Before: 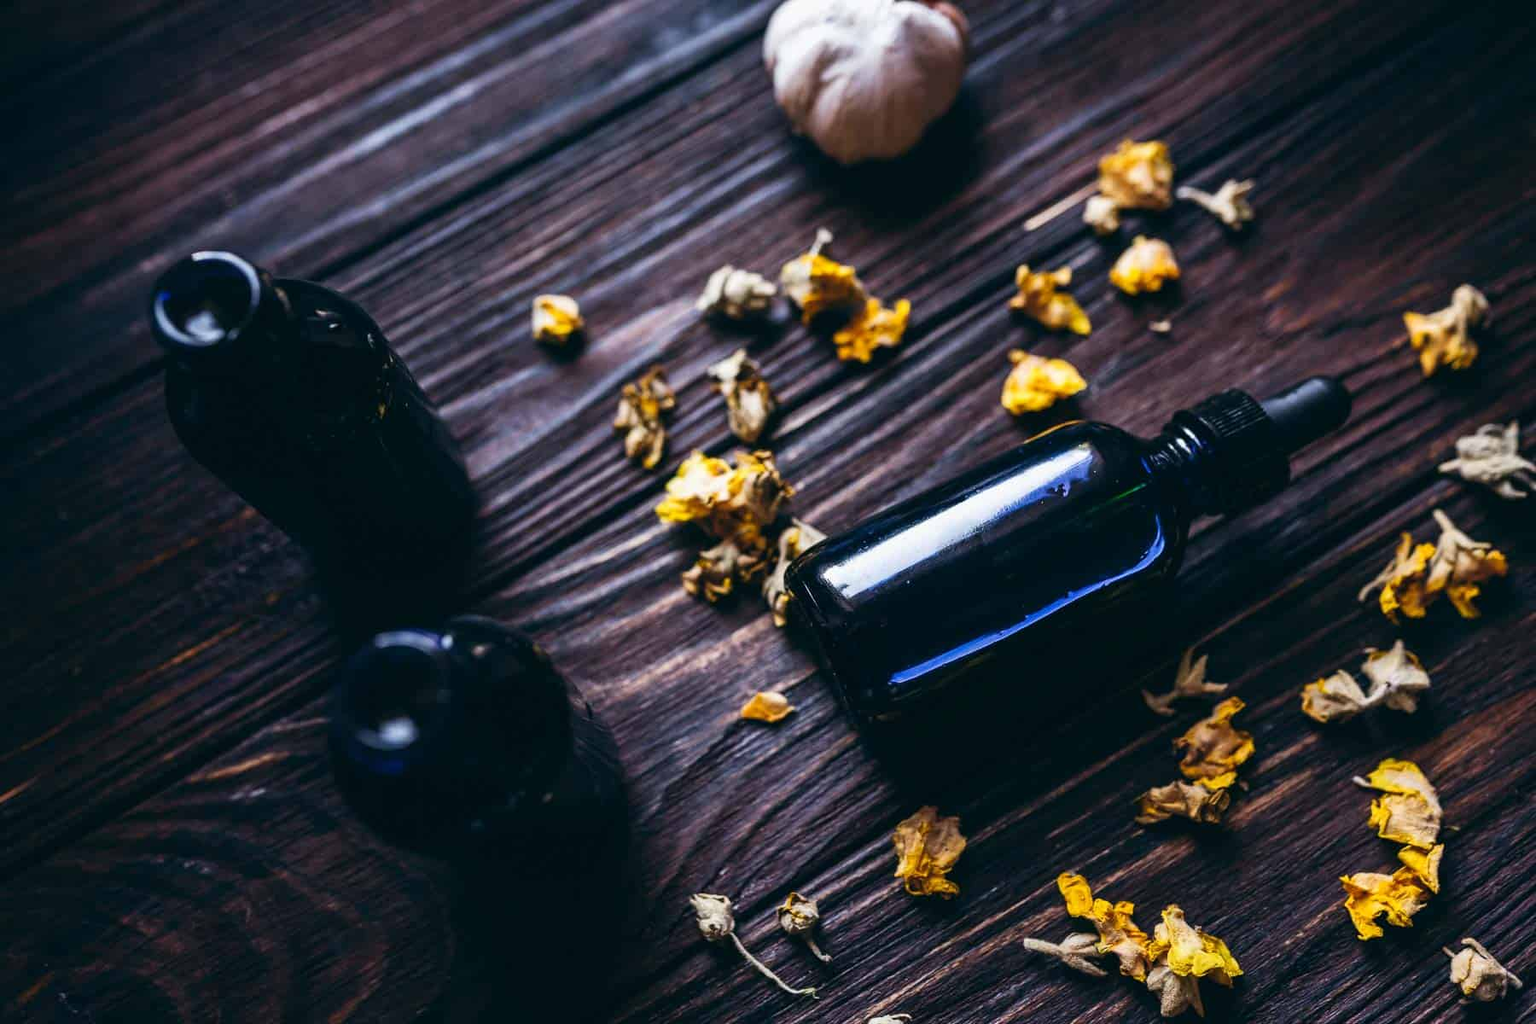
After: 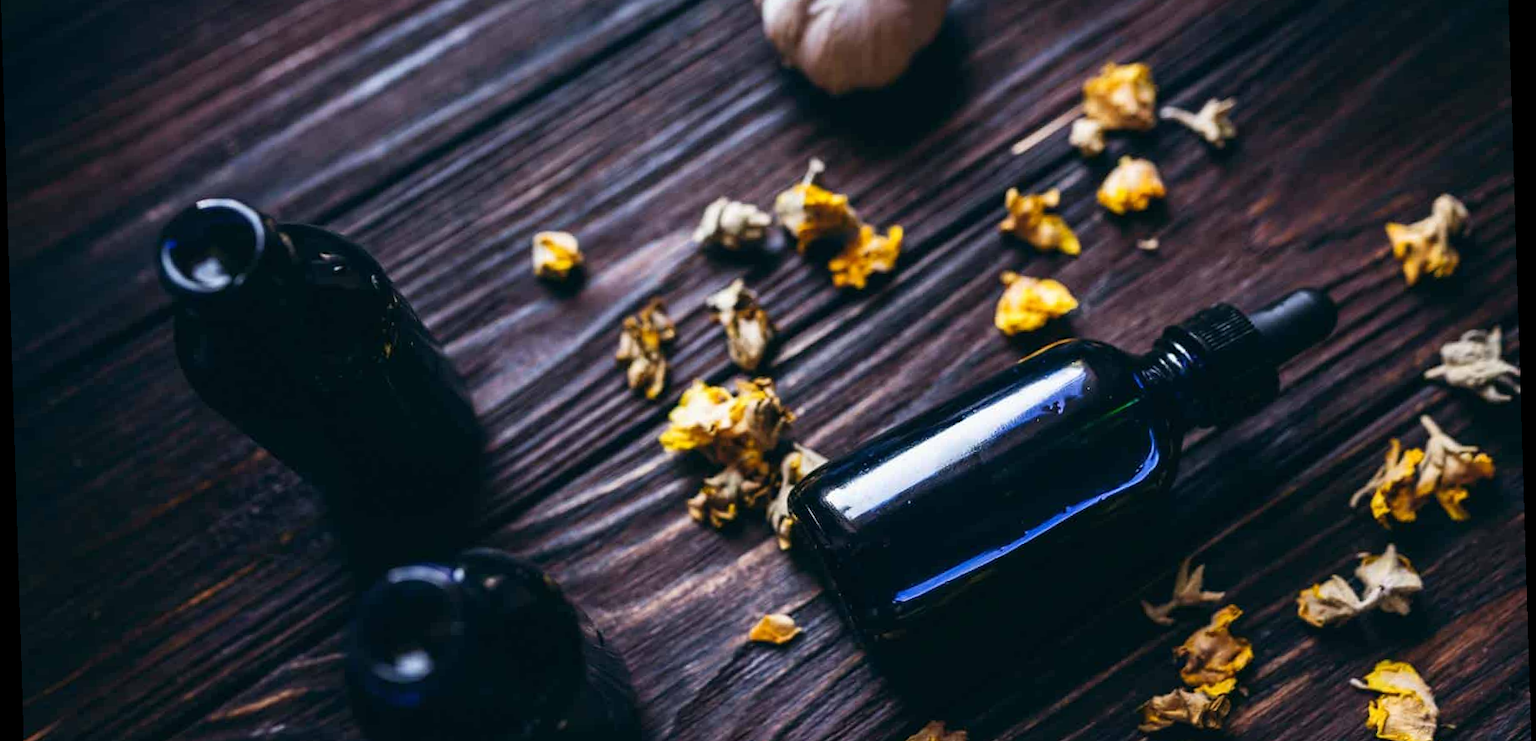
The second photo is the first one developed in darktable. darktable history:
crop and rotate: top 8.293%, bottom 20.996%
rotate and perspective: rotation -1.77°, lens shift (horizontal) 0.004, automatic cropping off
